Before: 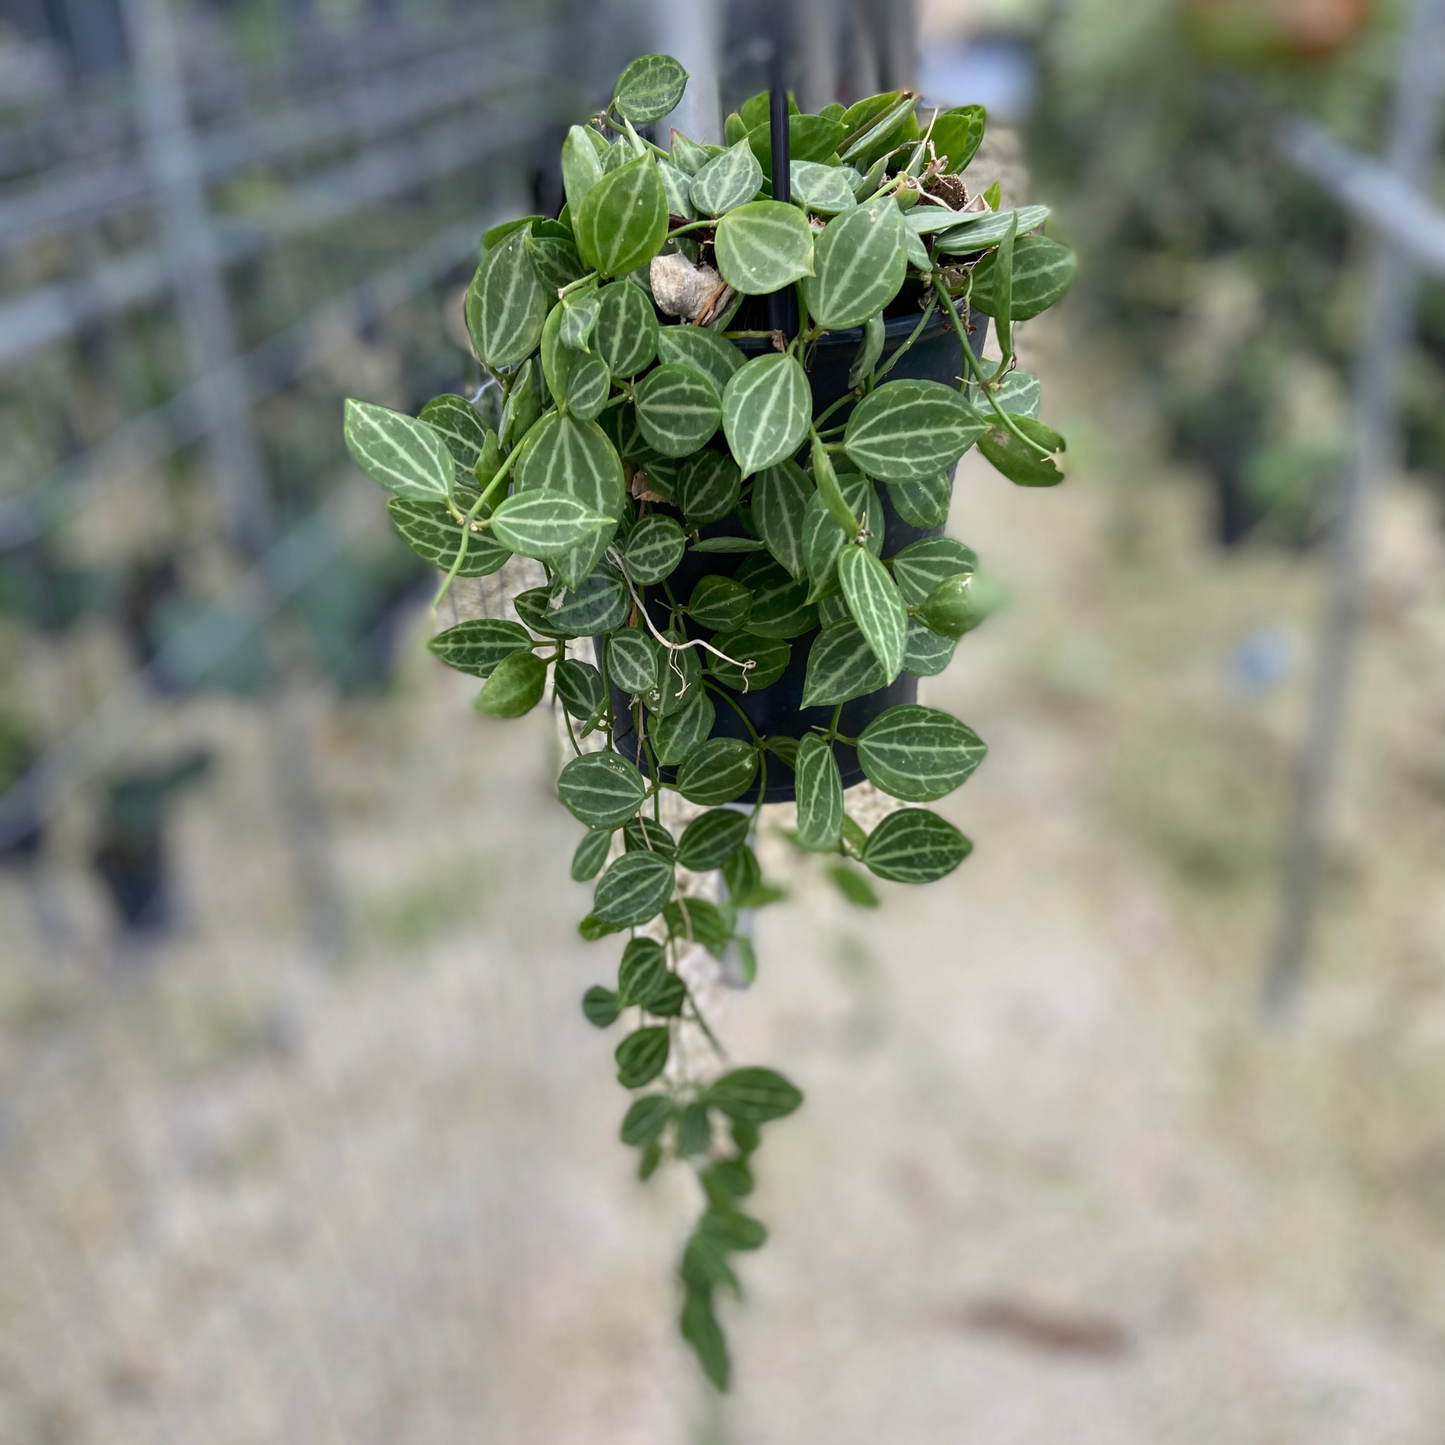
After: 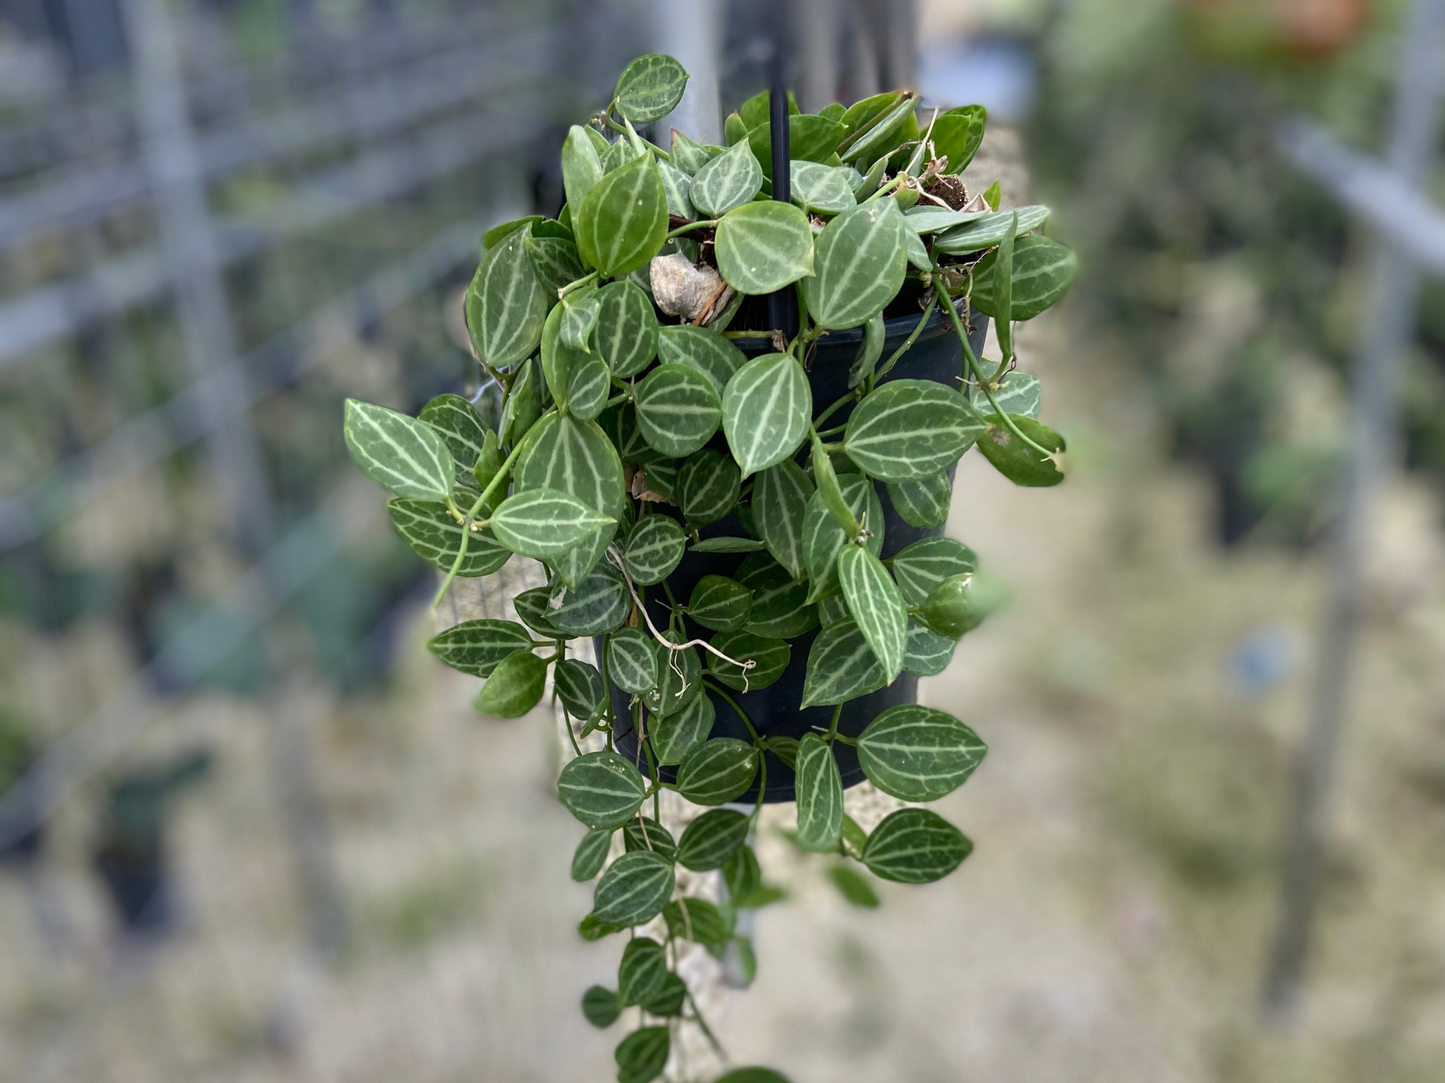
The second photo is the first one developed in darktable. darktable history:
crop: bottom 24.988%
shadows and highlights: radius 108.52, shadows 44.07, highlights -67.8, low approximation 0.01, soften with gaussian
